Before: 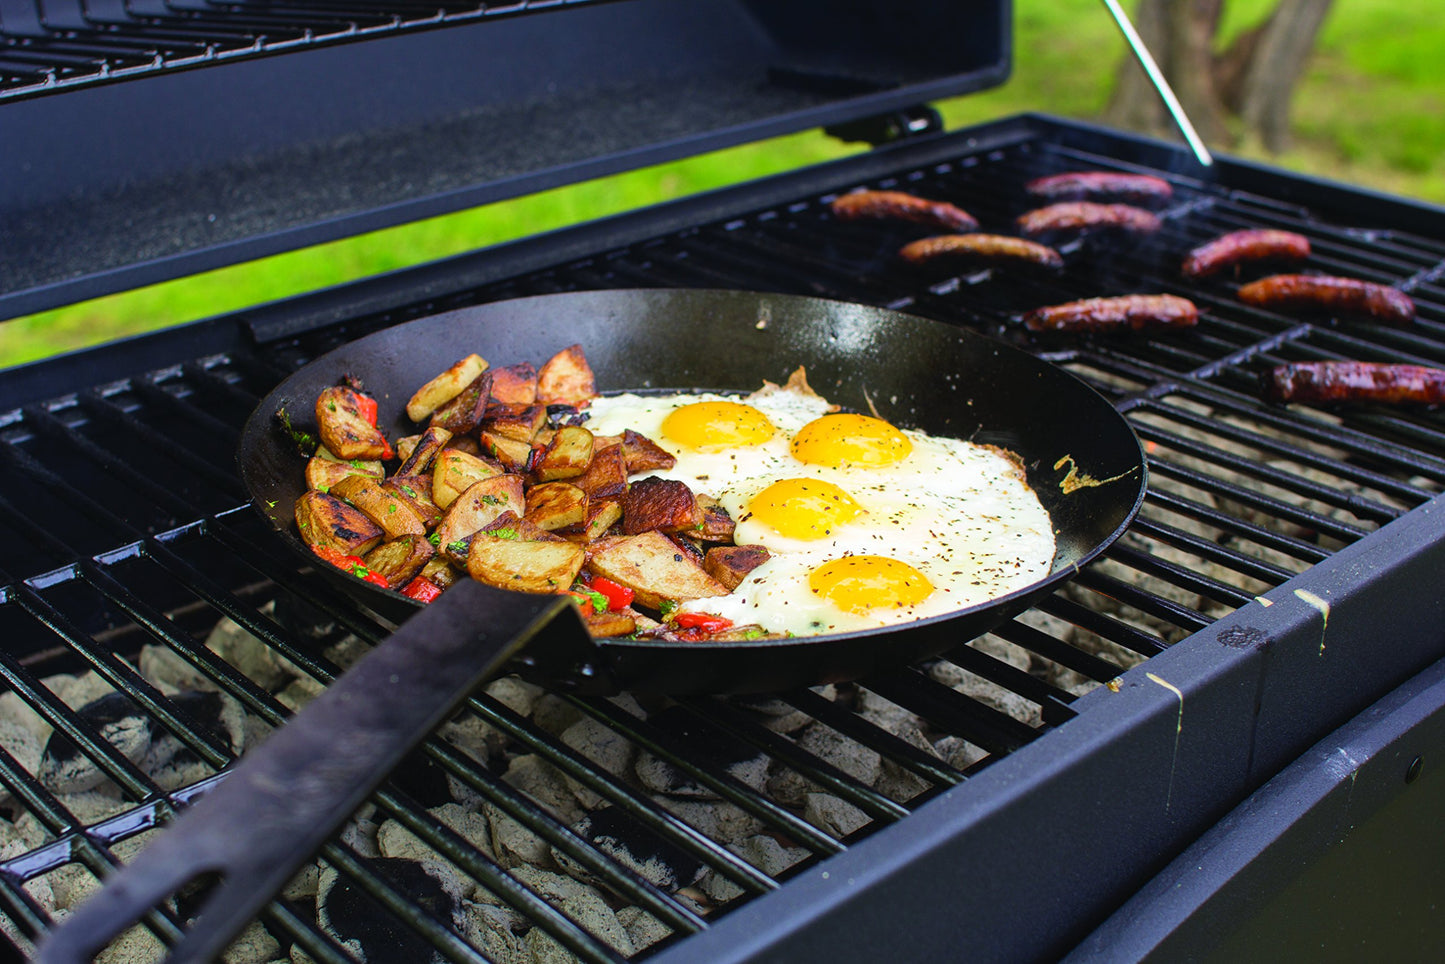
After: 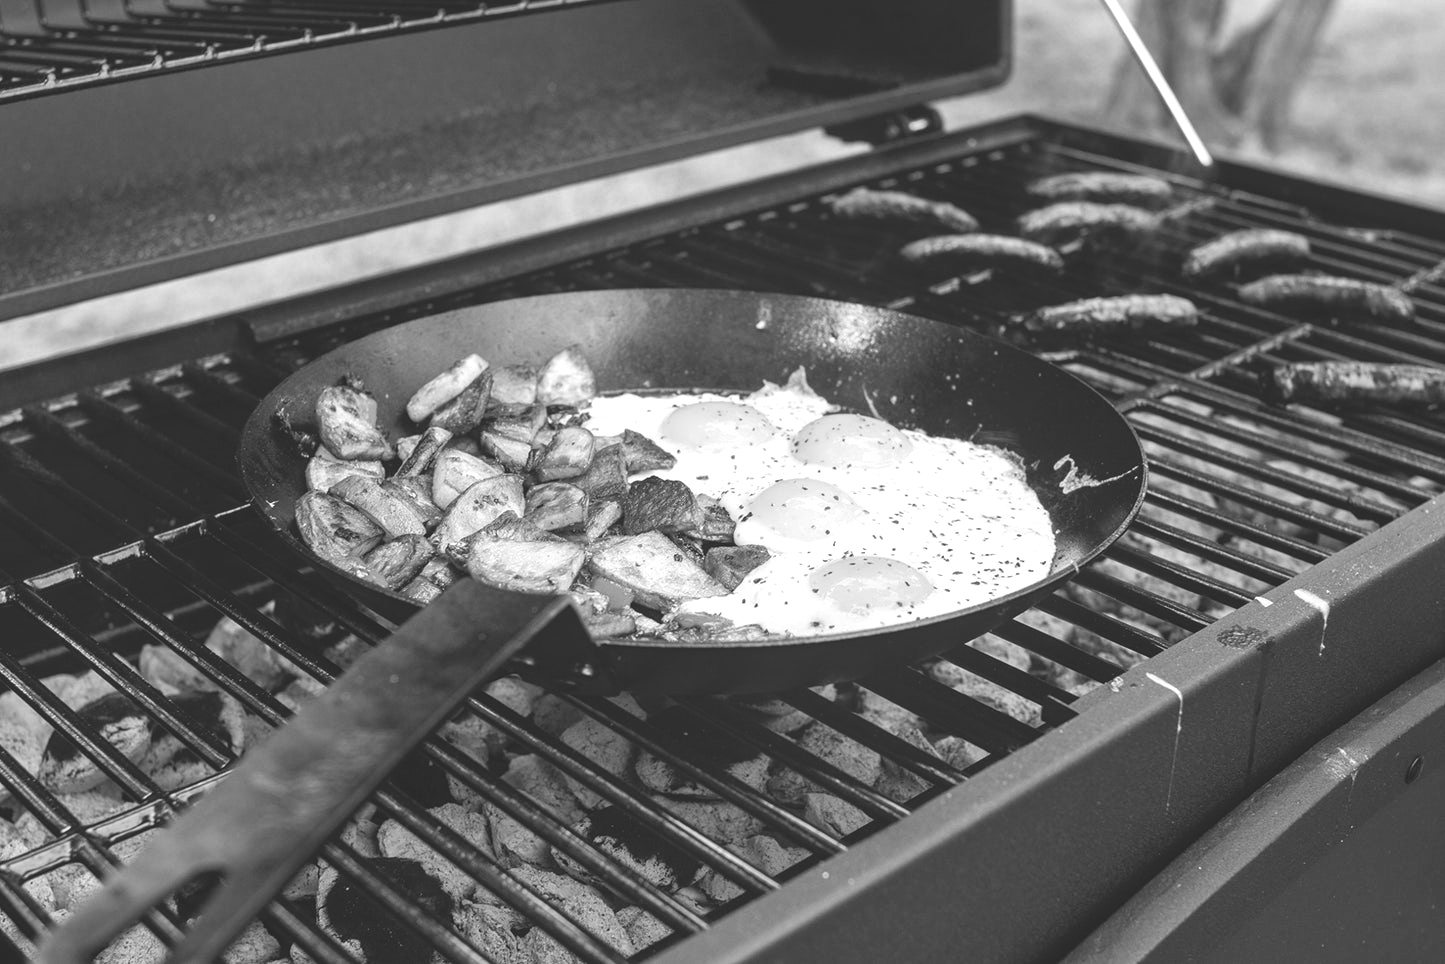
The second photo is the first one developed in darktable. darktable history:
local contrast: detail 110%
colorize: saturation 60%, source mix 100%
monochrome: on, module defaults
